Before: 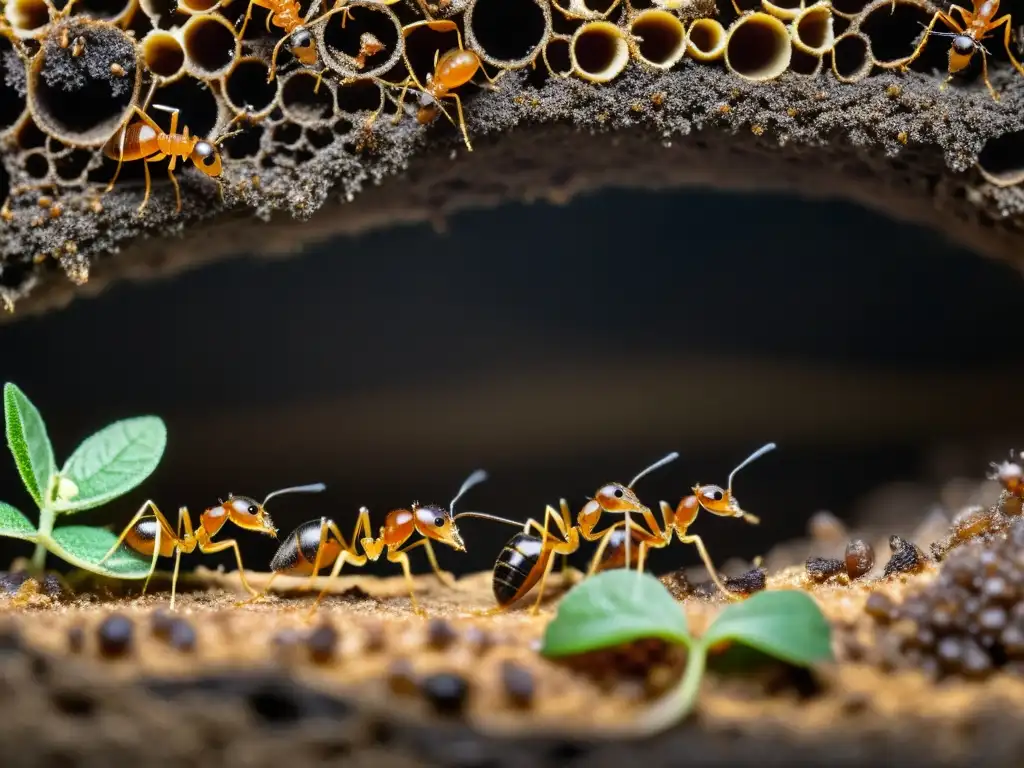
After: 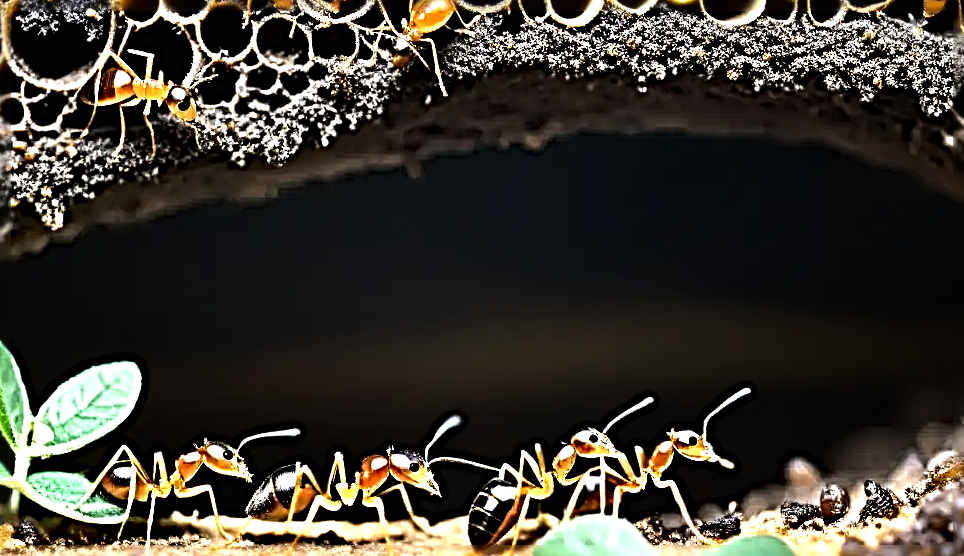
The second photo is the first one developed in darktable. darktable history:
sharpen: radius 4.033, amount 1.997
tone equalizer: -8 EV -1.12 EV, -7 EV -1.04 EV, -6 EV -0.835 EV, -5 EV -0.567 EV, -3 EV 0.547 EV, -2 EV 0.892 EV, -1 EV 0.997 EV, +0 EV 1.06 EV, edges refinement/feathering 500, mask exposure compensation -1.57 EV, preserve details no
crop: left 2.515%, top 7.284%, right 3.284%, bottom 20.192%
